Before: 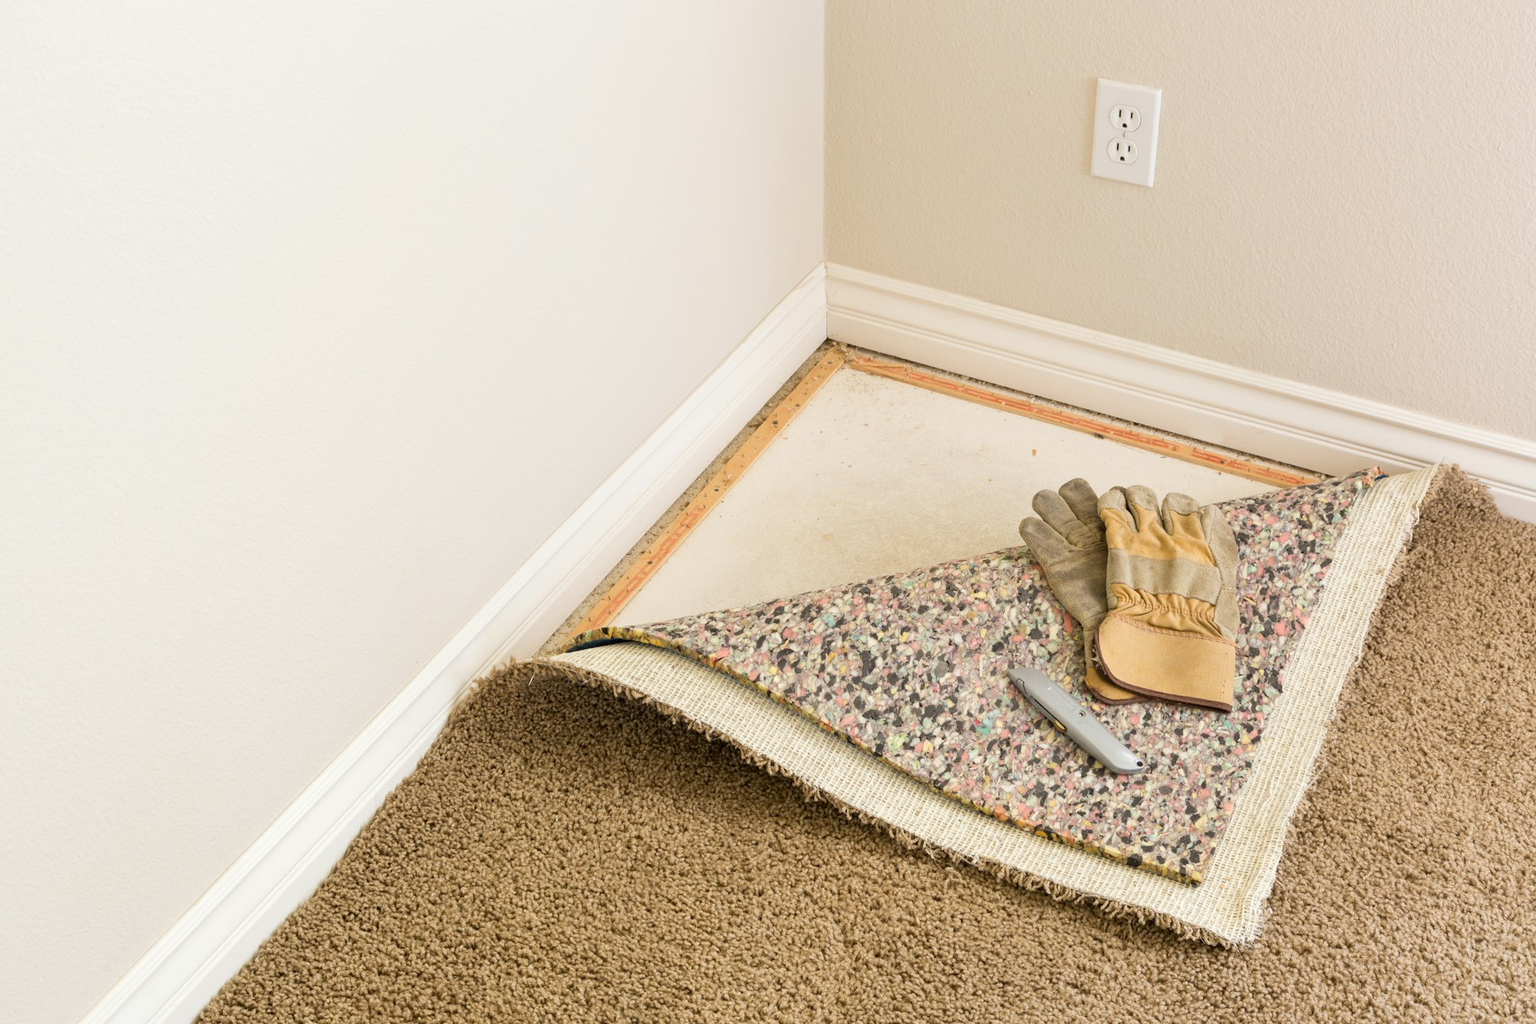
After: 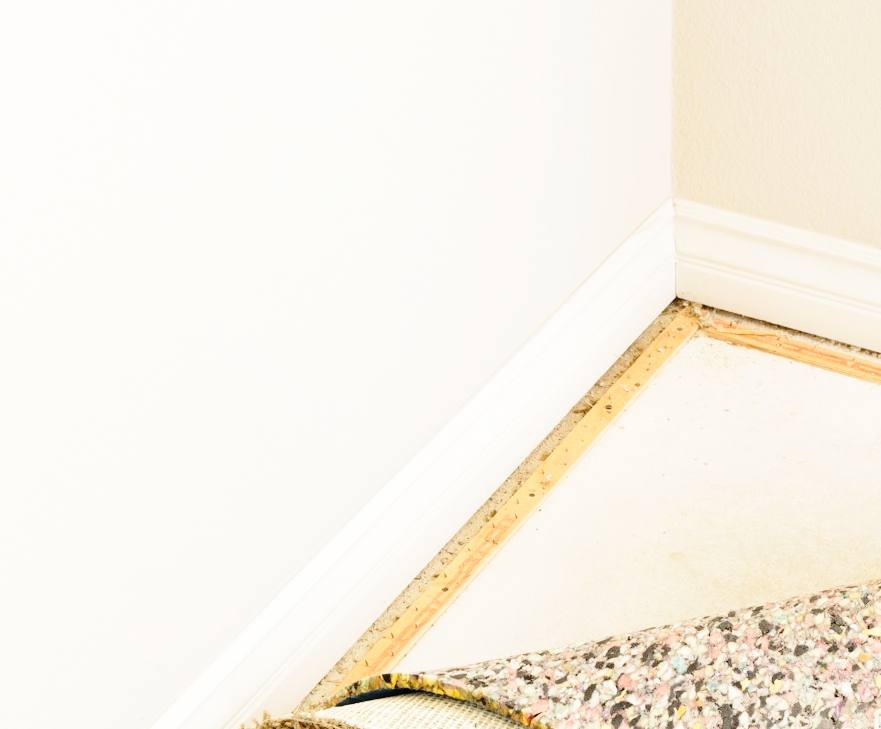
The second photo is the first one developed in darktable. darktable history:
base curve: curves: ch0 [(0, 0) (0.036, 0.037) (0.121, 0.228) (0.46, 0.76) (0.859, 0.983) (1, 1)], exposure shift 0.01, preserve colors none
crop: left 20.082%, top 10.802%, right 35.841%, bottom 34.338%
shadows and highlights: radius 335.24, shadows 64.37, highlights 5.28, compress 87.59%, soften with gaussian
